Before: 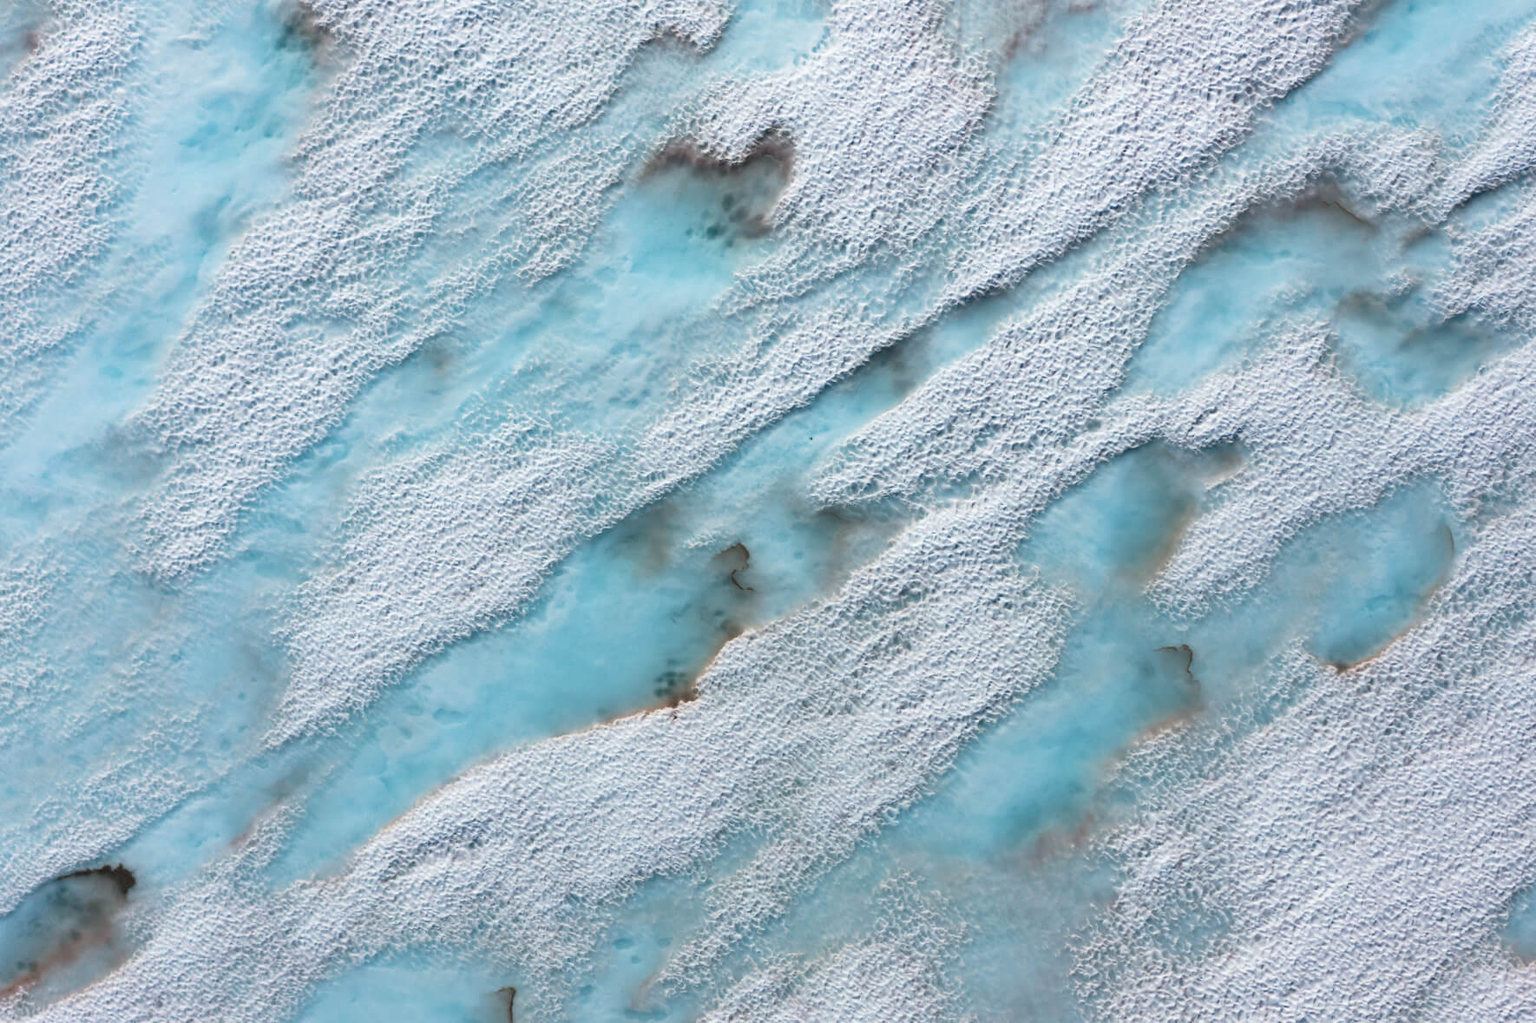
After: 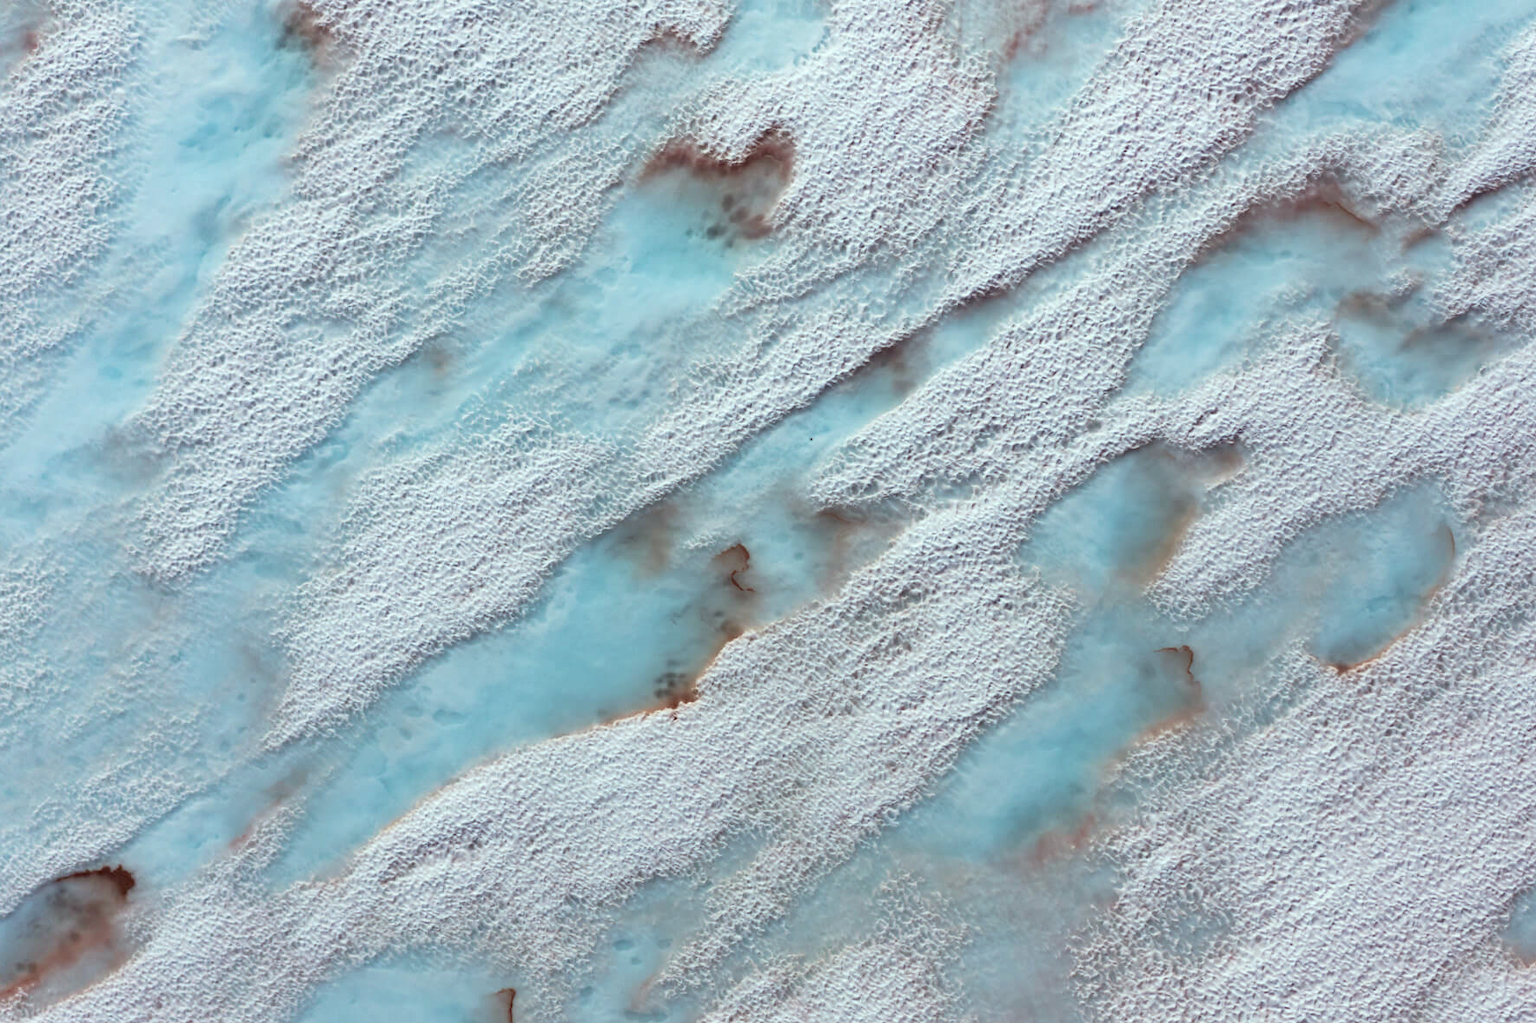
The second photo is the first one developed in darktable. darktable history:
crop: left 0.108%
color correction: highlights a* -7.17, highlights b* -0.186, shadows a* 20.65, shadows b* 11.03
